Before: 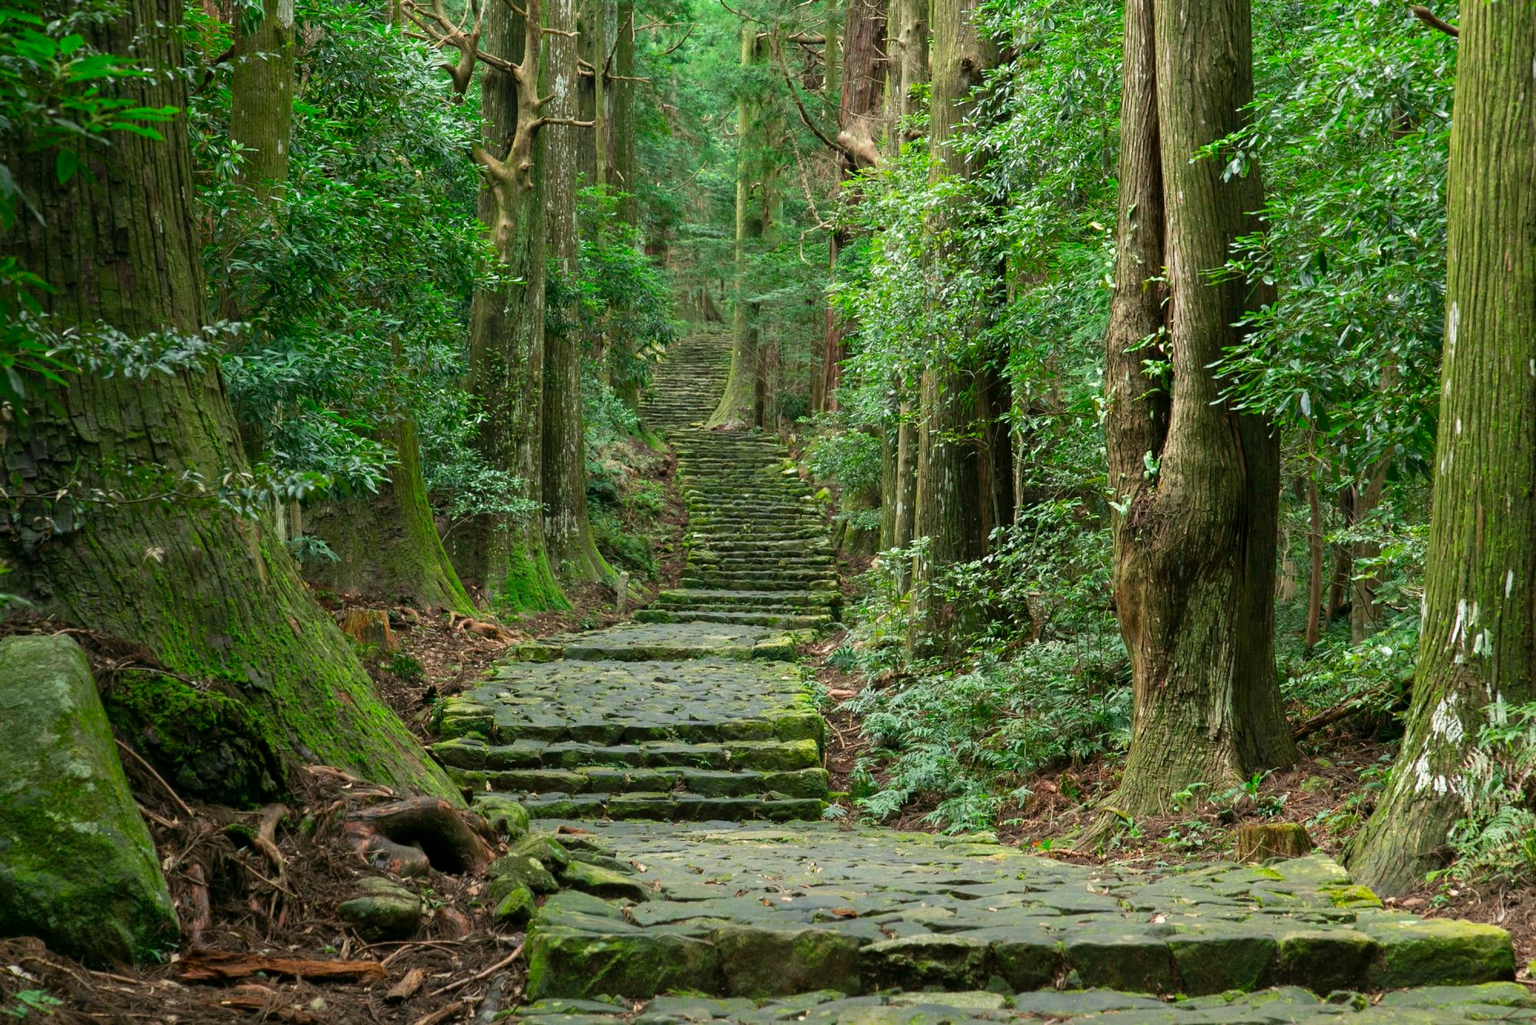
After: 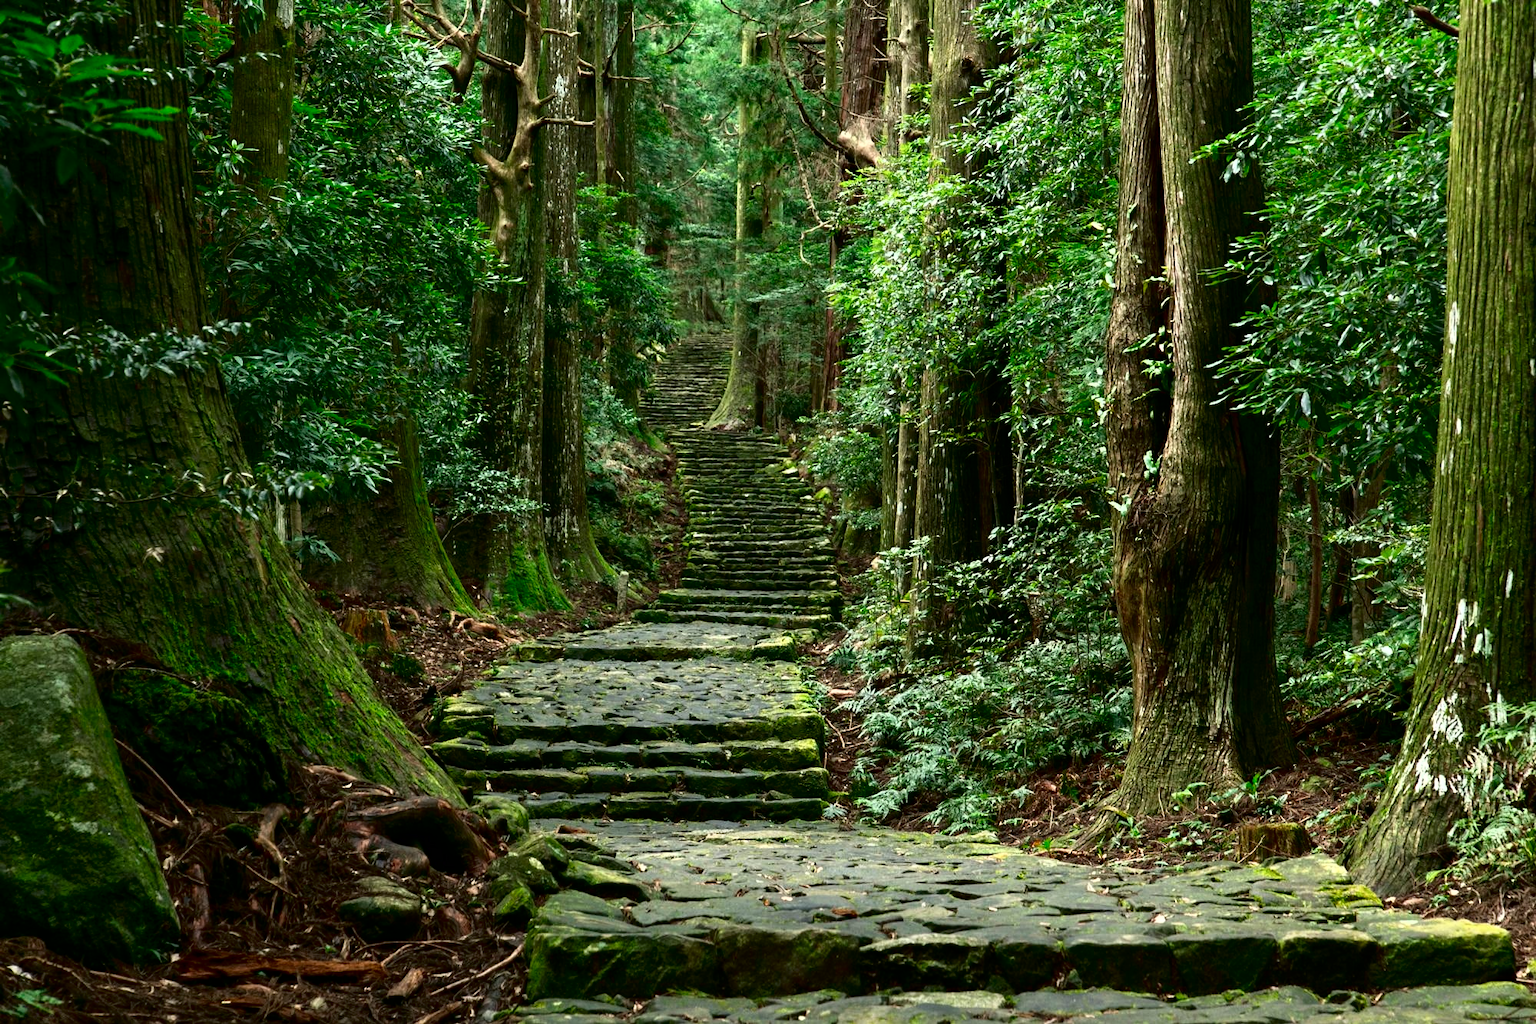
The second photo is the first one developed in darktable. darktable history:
tone curve: curves: ch0 [(0, 0) (0.003, 0.001) (0.011, 0.002) (0.025, 0.002) (0.044, 0.006) (0.069, 0.01) (0.1, 0.017) (0.136, 0.023) (0.177, 0.038) (0.224, 0.066) (0.277, 0.118) (0.335, 0.185) (0.399, 0.264) (0.468, 0.365) (0.543, 0.475) (0.623, 0.606) (0.709, 0.759) (0.801, 0.923) (0.898, 0.999) (1, 1)], color space Lab, independent channels, preserve colors none
